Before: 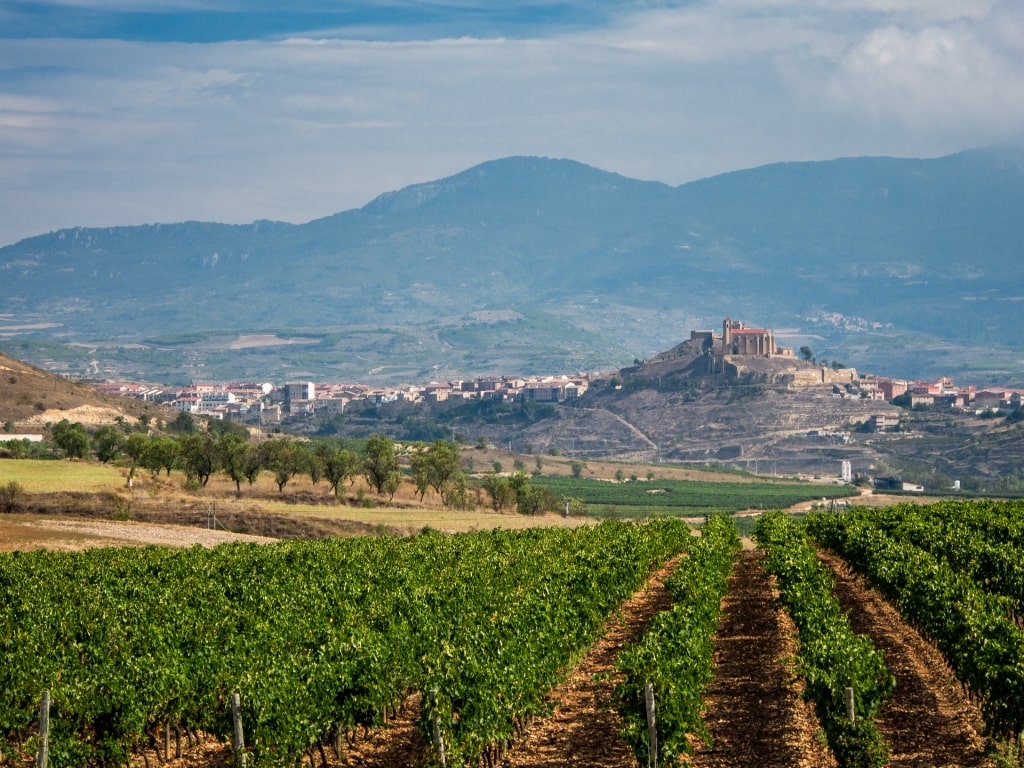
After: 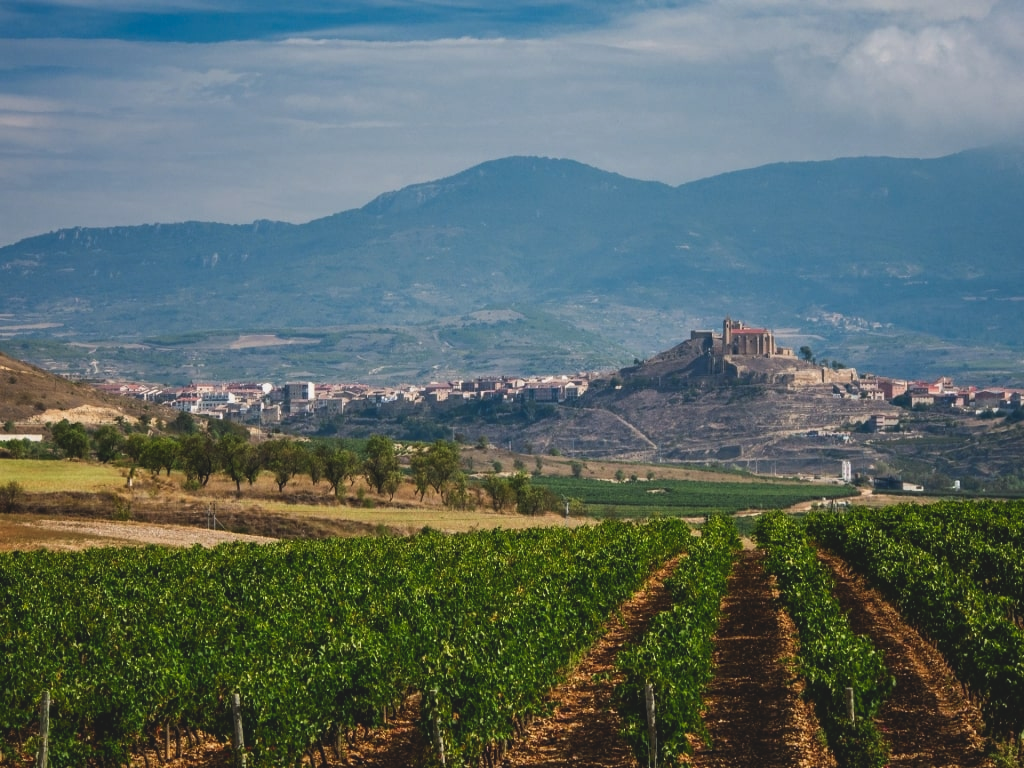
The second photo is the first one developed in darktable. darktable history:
exposure: black level correction -0.025, exposure -0.117 EV, compensate highlight preservation false
contrast brightness saturation: contrast 0.07, brightness -0.14, saturation 0.11
